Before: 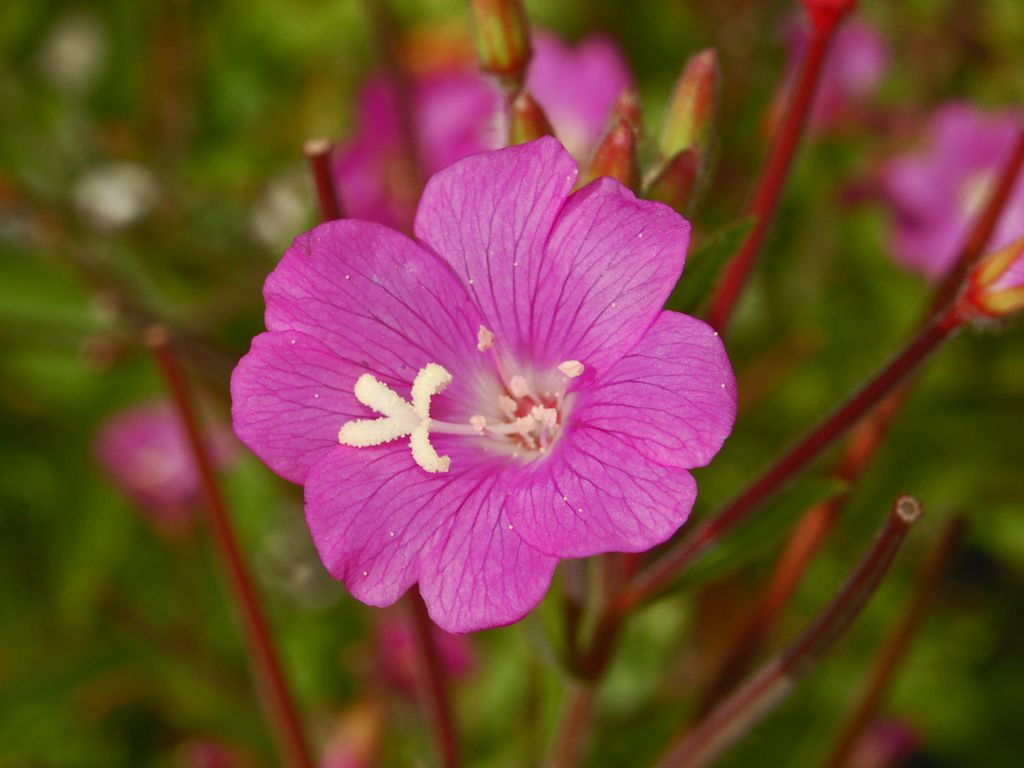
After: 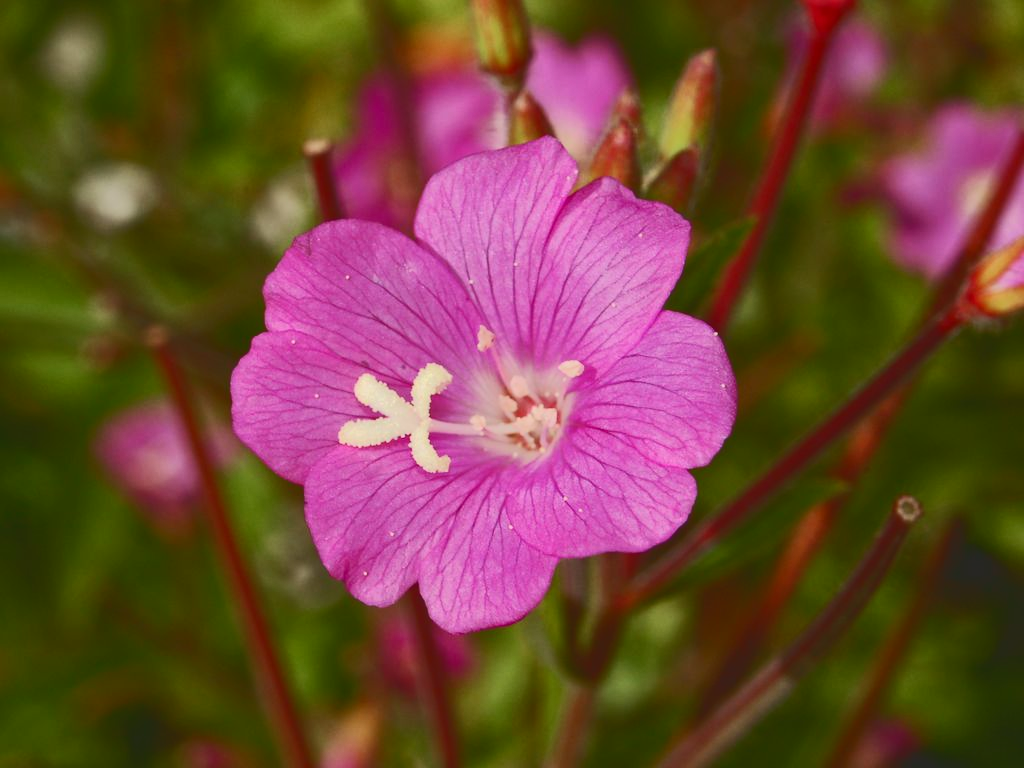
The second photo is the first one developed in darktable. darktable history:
tone curve: curves: ch0 [(0, 0) (0.003, 0.15) (0.011, 0.151) (0.025, 0.15) (0.044, 0.15) (0.069, 0.151) (0.1, 0.153) (0.136, 0.16) (0.177, 0.183) (0.224, 0.21) (0.277, 0.253) (0.335, 0.309) (0.399, 0.389) (0.468, 0.479) (0.543, 0.58) (0.623, 0.677) (0.709, 0.747) (0.801, 0.808) (0.898, 0.87) (1, 1)], color space Lab, independent channels, preserve colors none
